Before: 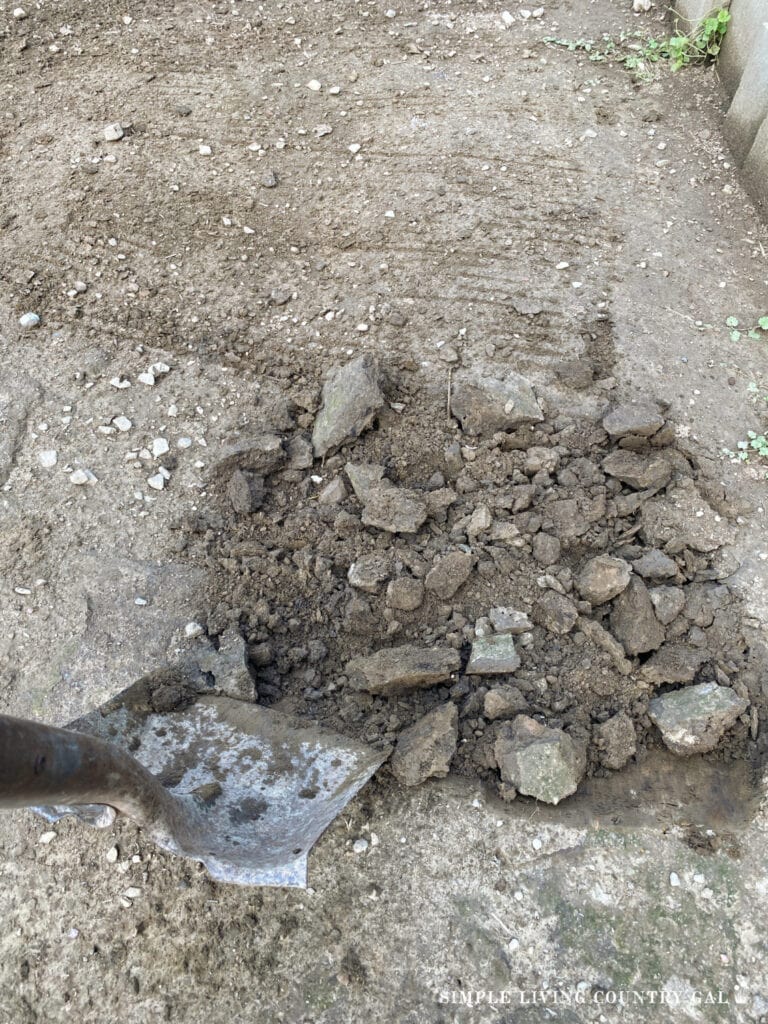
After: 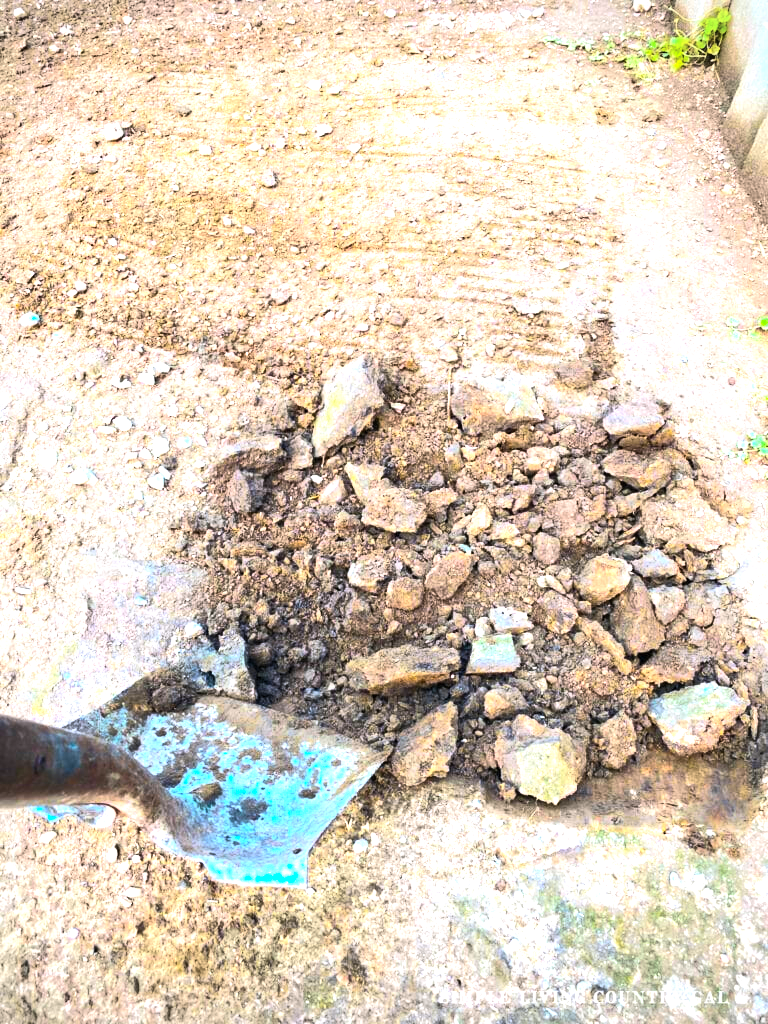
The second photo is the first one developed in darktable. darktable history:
vignetting: fall-off radius 60.92%
white balance: red 1.004, blue 1.024
contrast brightness saturation: contrast 0.2, brightness 0.16, saturation 0.22
color balance rgb: linear chroma grading › highlights 100%, linear chroma grading › global chroma 23.41%, perceptual saturation grading › global saturation 35.38%, hue shift -10.68°, perceptual brilliance grading › highlights 47.25%, perceptual brilliance grading › mid-tones 22.2%, perceptual brilliance grading › shadows -5.93%
